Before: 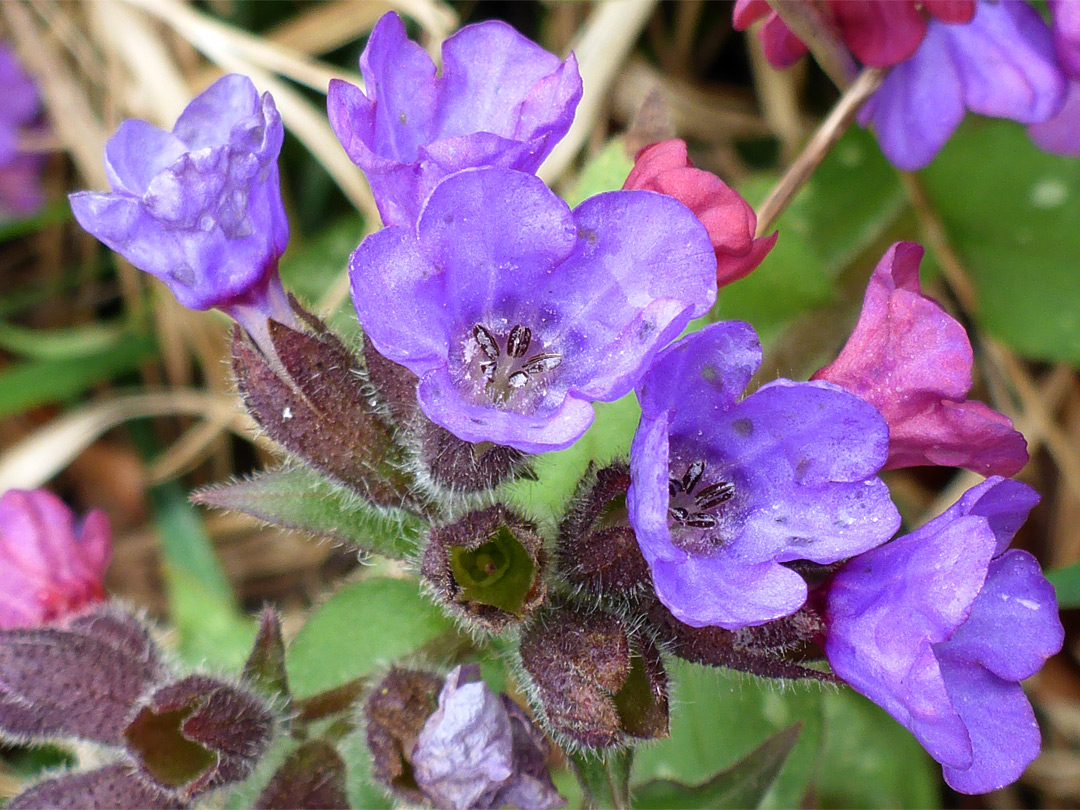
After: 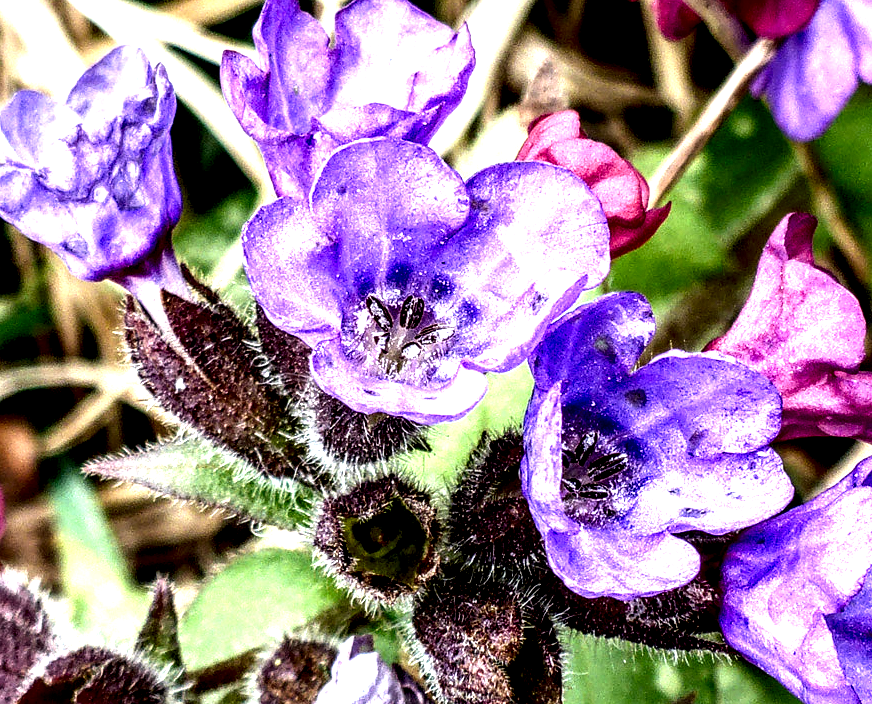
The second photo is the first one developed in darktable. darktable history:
exposure: black level correction 0, exposure 0.5 EV, compensate exposure bias true, compensate highlight preservation false
local contrast: highlights 117%, shadows 46%, detail 294%
crop: left 9.948%, top 3.594%, right 9.299%, bottom 9.387%
contrast brightness saturation: contrast 0.126, brightness -0.064, saturation 0.151
